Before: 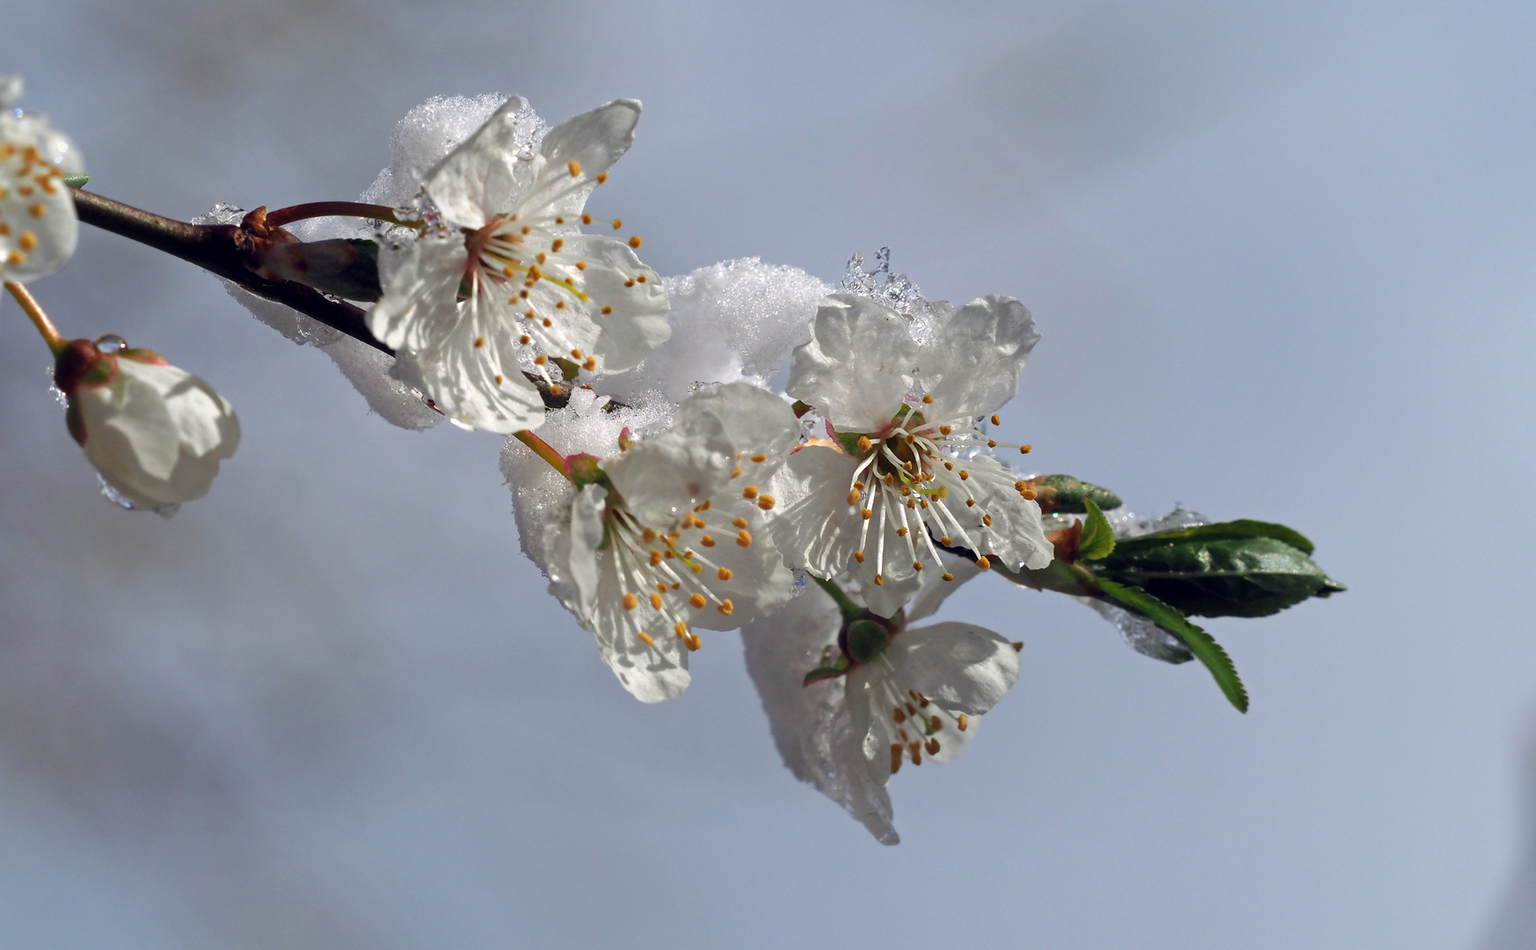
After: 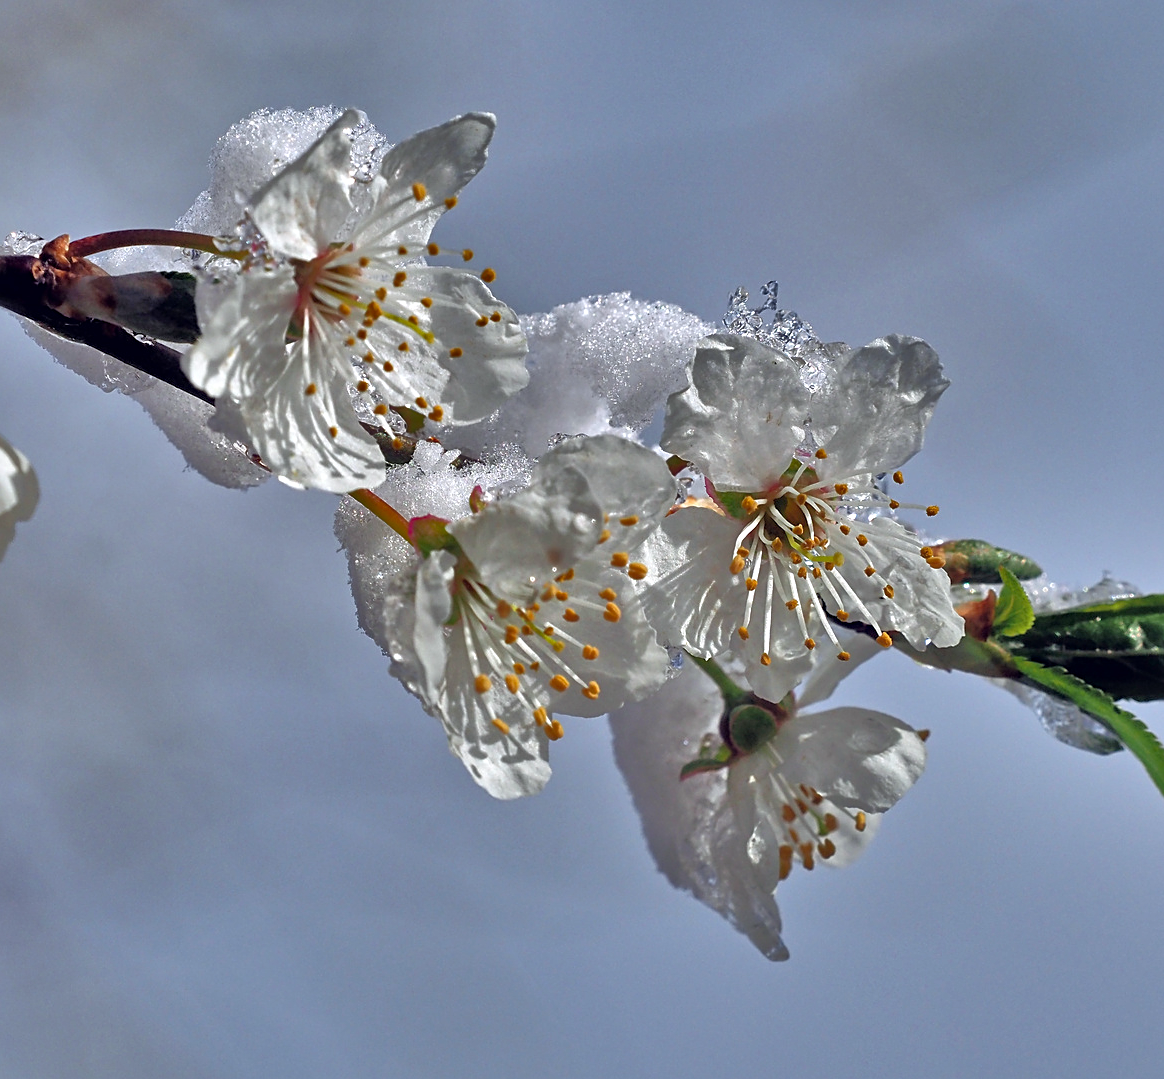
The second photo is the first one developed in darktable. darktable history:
crop and rotate: left 13.409%, right 19.924%
white balance: red 0.976, blue 1.04
sharpen: on, module defaults
tone equalizer: -7 EV 0.15 EV, -6 EV 0.6 EV, -5 EV 1.15 EV, -4 EV 1.33 EV, -3 EV 1.15 EV, -2 EV 0.6 EV, -1 EV 0.15 EV, mask exposure compensation -0.5 EV
shadows and highlights: shadows 24.5, highlights -78.15, soften with gaussian
